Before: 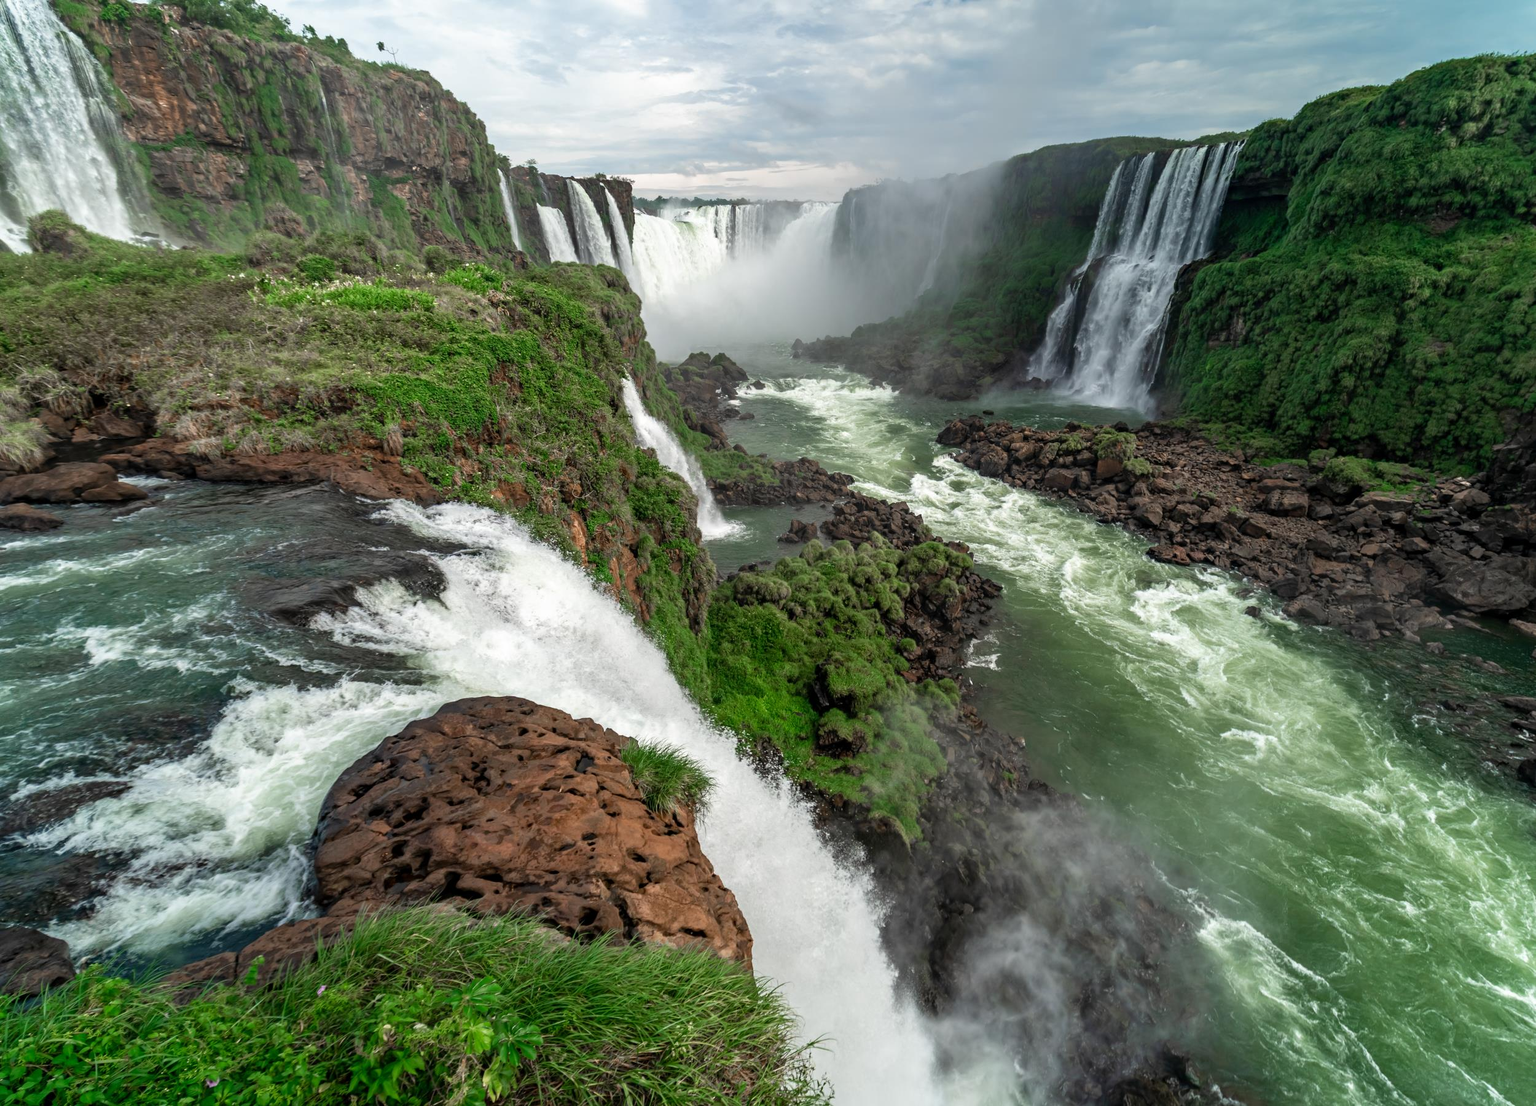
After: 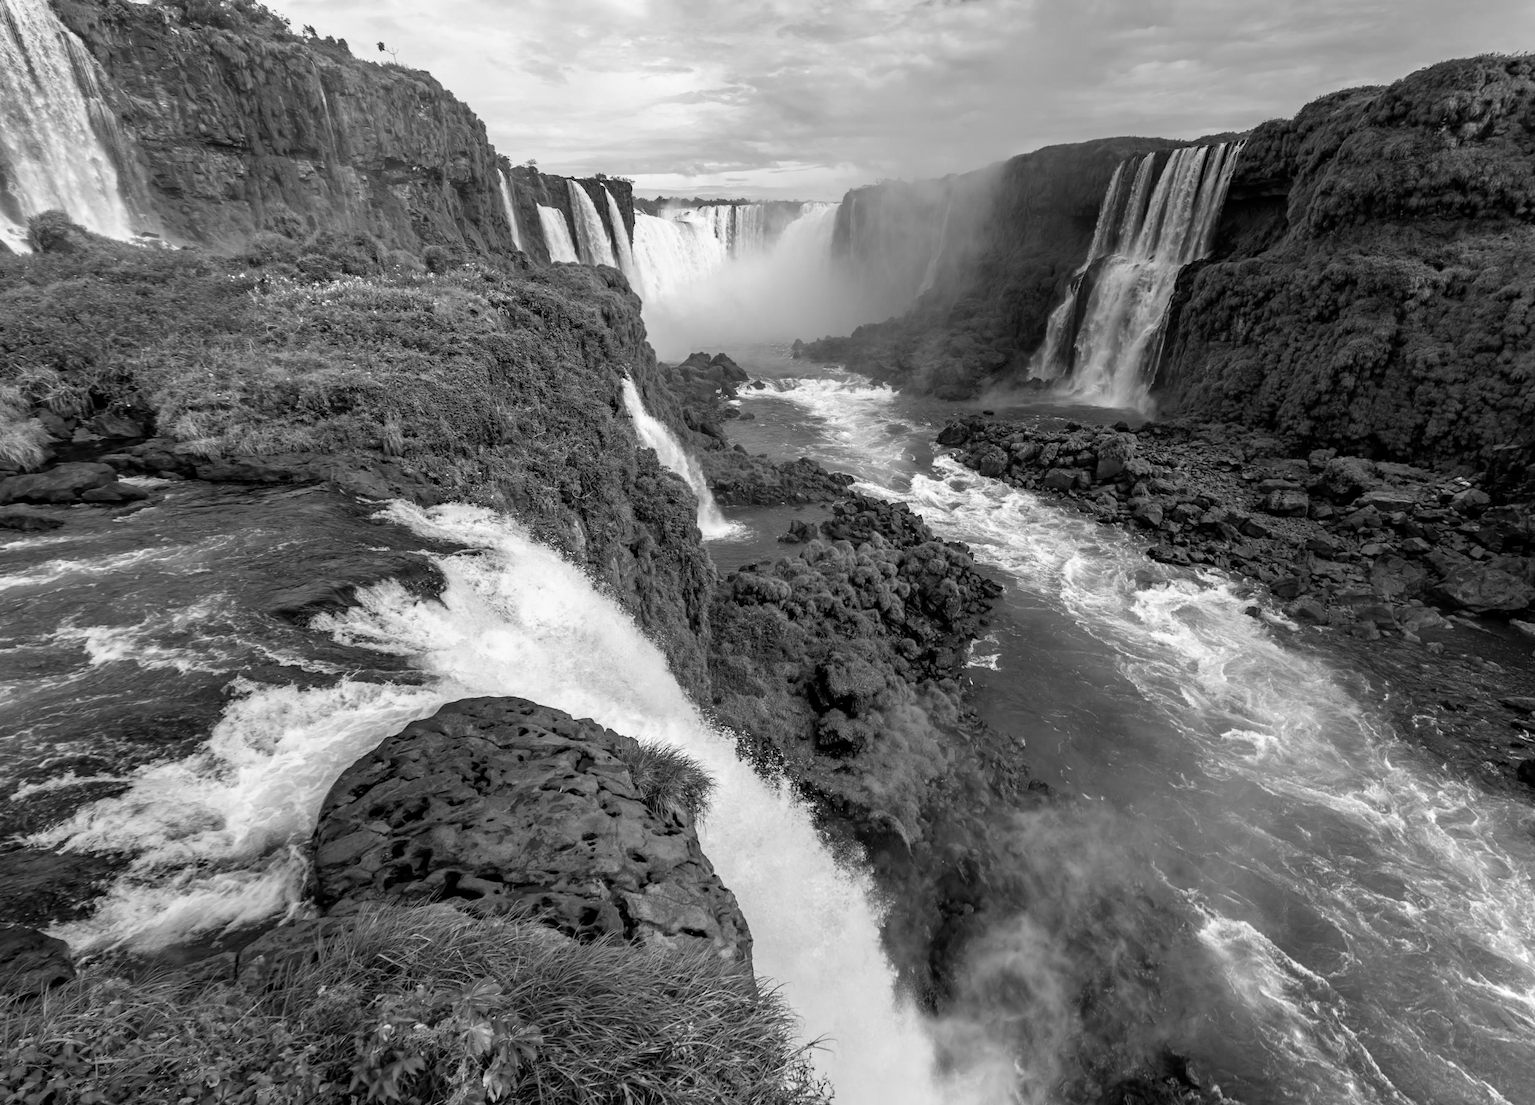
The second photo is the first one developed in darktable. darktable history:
exposure: exposure 0.161 EV, compensate highlight preservation false
monochrome: a -74.22, b 78.2
